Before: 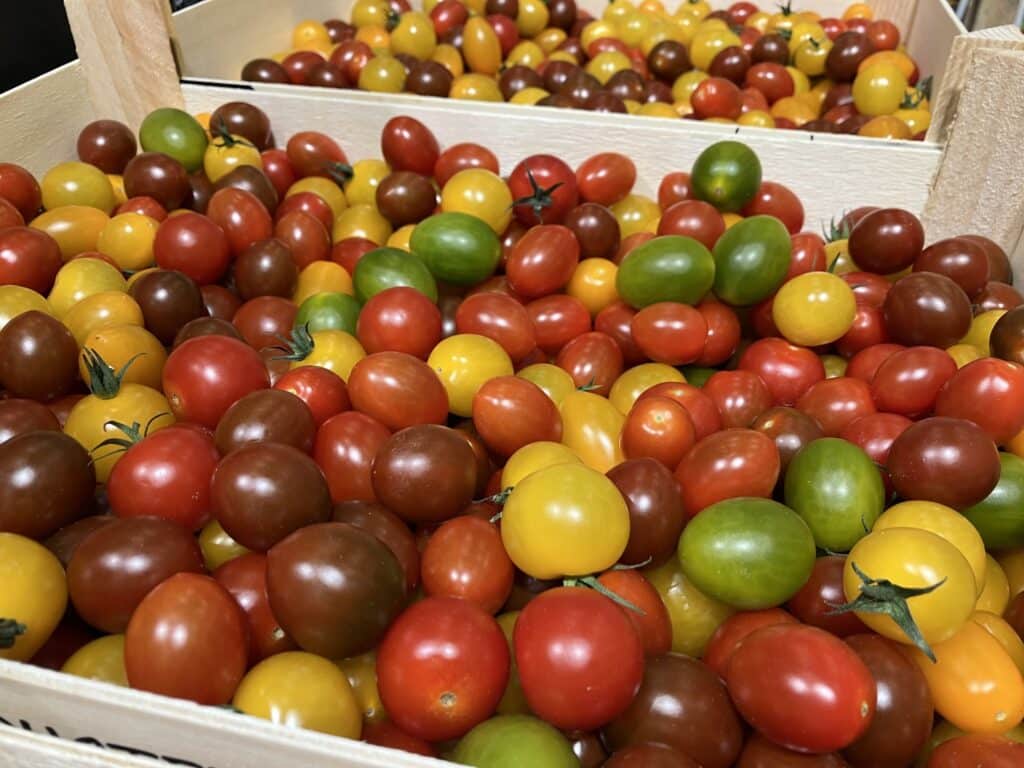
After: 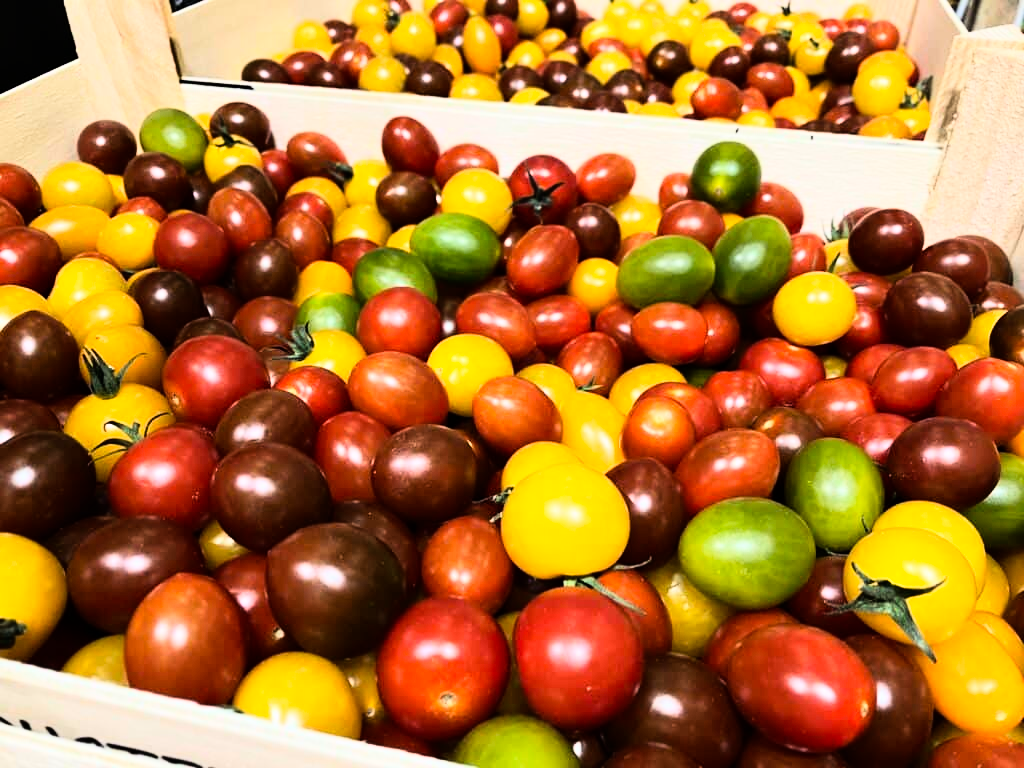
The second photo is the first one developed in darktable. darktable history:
rgb curve: curves: ch0 [(0, 0) (0.21, 0.15) (0.24, 0.21) (0.5, 0.75) (0.75, 0.96) (0.89, 0.99) (1, 1)]; ch1 [(0, 0.02) (0.21, 0.13) (0.25, 0.2) (0.5, 0.67) (0.75, 0.9) (0.89, 0.97) (1, 1)]; ch2 [(0, 0.02) (0.21, 0.13) (0.25, 0.2) (0.5, 0.67) (0.75, 0.9) (0.89, 0.97) (1, 1)], compensate middle gray true
exposure: exposure -0.293 EV, compensate highlight preservation false
